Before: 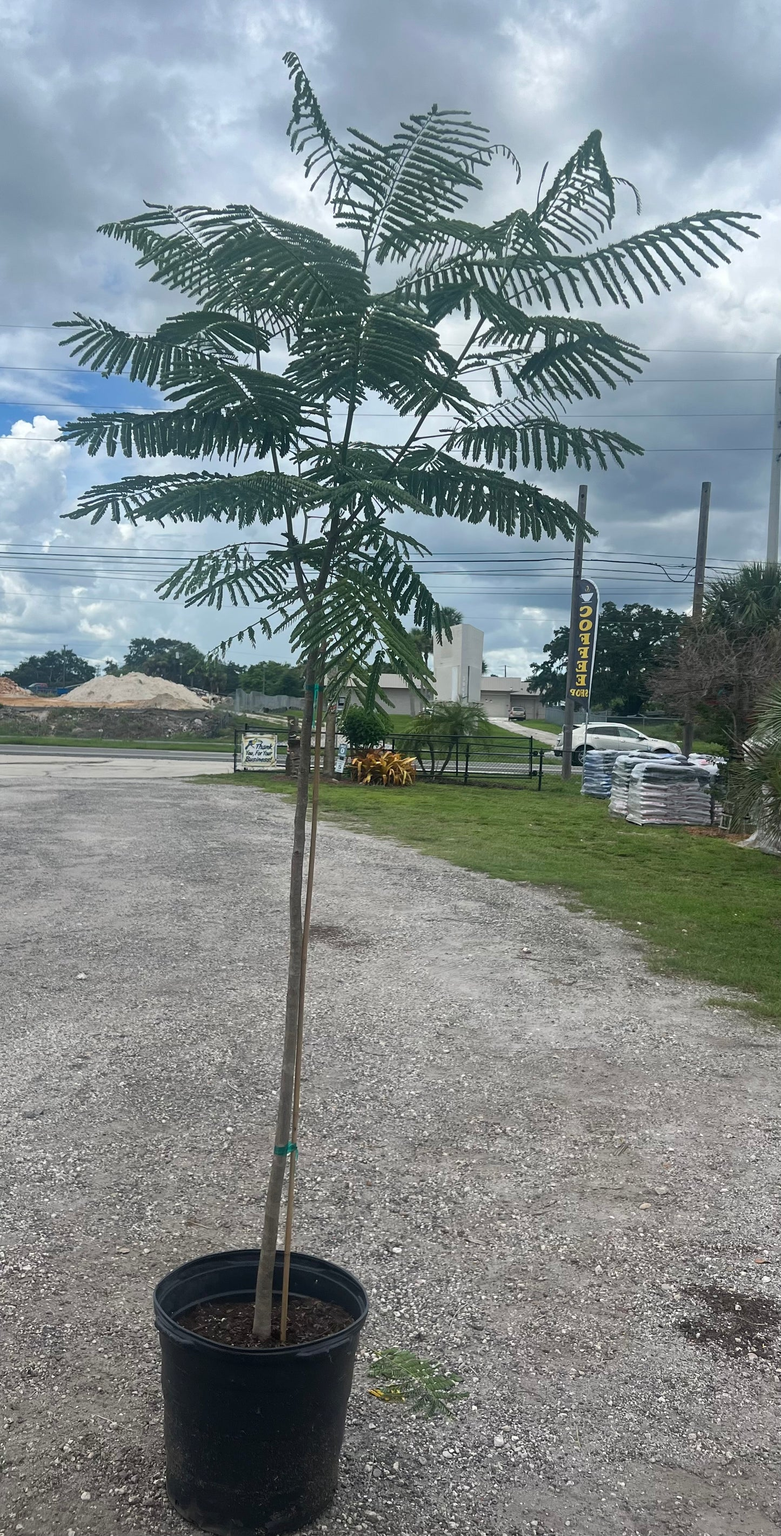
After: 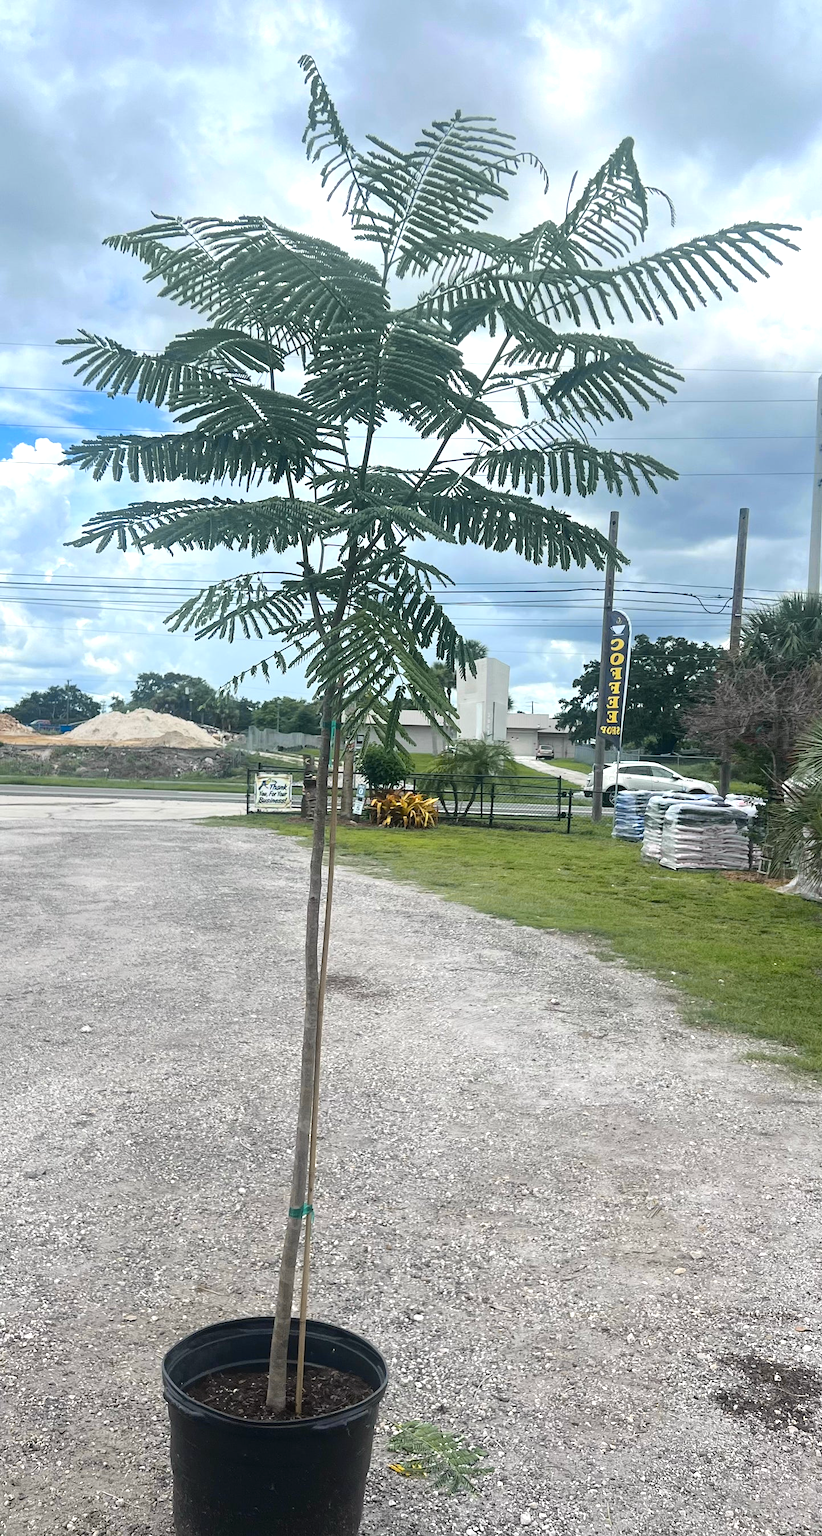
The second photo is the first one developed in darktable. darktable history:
crop and rotate: top 0%, bottom 5.097%
exposure: black level correction 0, exposure 0.68 EV, compensate exposure bias true, compensate highlight preservation false
tone curve: curves: ch0 [(0, 0.021) (0.049, 0.044) (0.157, 0.131) (0.365, 0.359) (0.499, 0.517) (0.675, 0.667) (0.856, 0.83) (1, 0.969)]; ch1 [(0, 0) (0.302, 0.309) (0.433, 0.443) (0.472, 0.47) (0.502, 0.503) (0.527, 0.516) (0.564, 0.557) (0.614, 0.645) (0.677, 0.722) (0.859, 0.889) (1, 1)]; ch2 [(0, 0) (0.33, 0.301) (0.447, 0.44) (0.487, 0.496) (0.502, 0.501) (0.535, 0.537) (0.565, 0.558) (0.608, 0.624) (1, 1)], color space Lab, independent channels, preserve colors none
contrast brightness saturation: contrast 0.1, brightness 0.02, saturation 0.02
